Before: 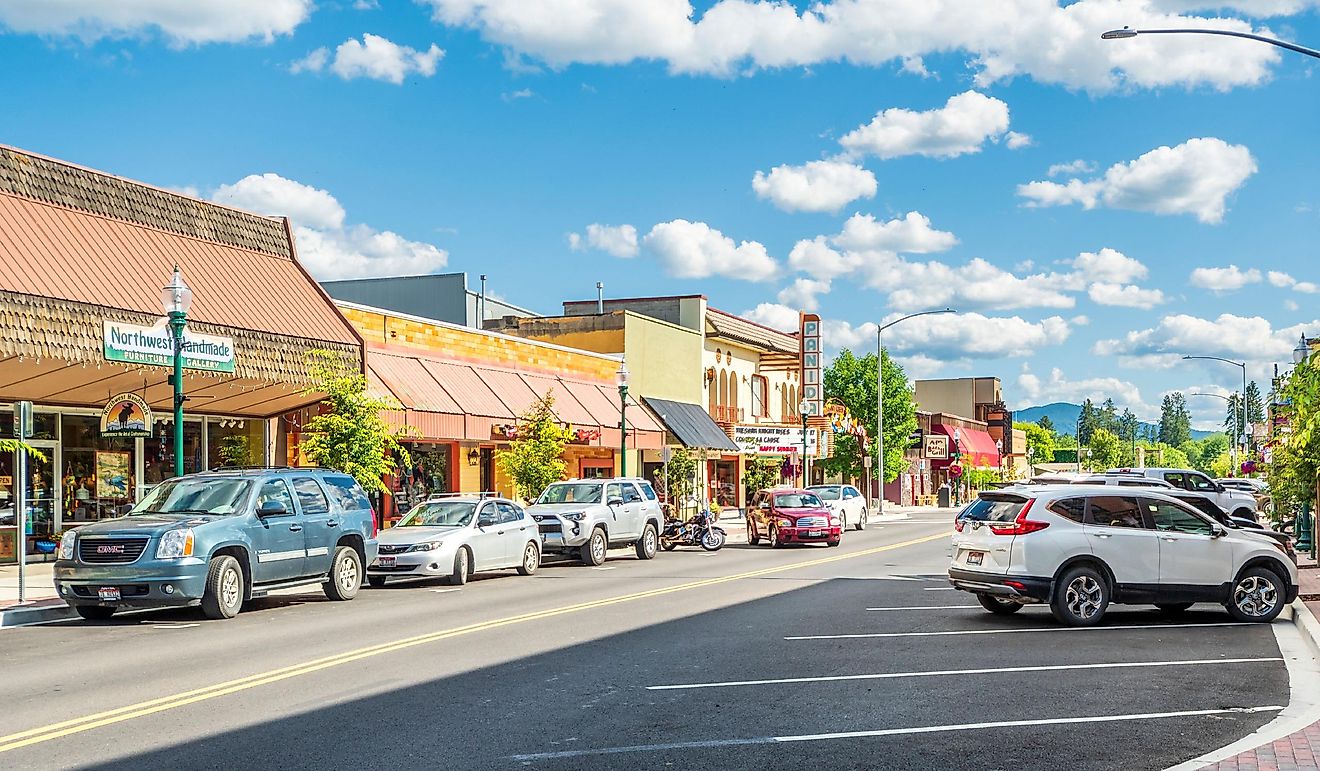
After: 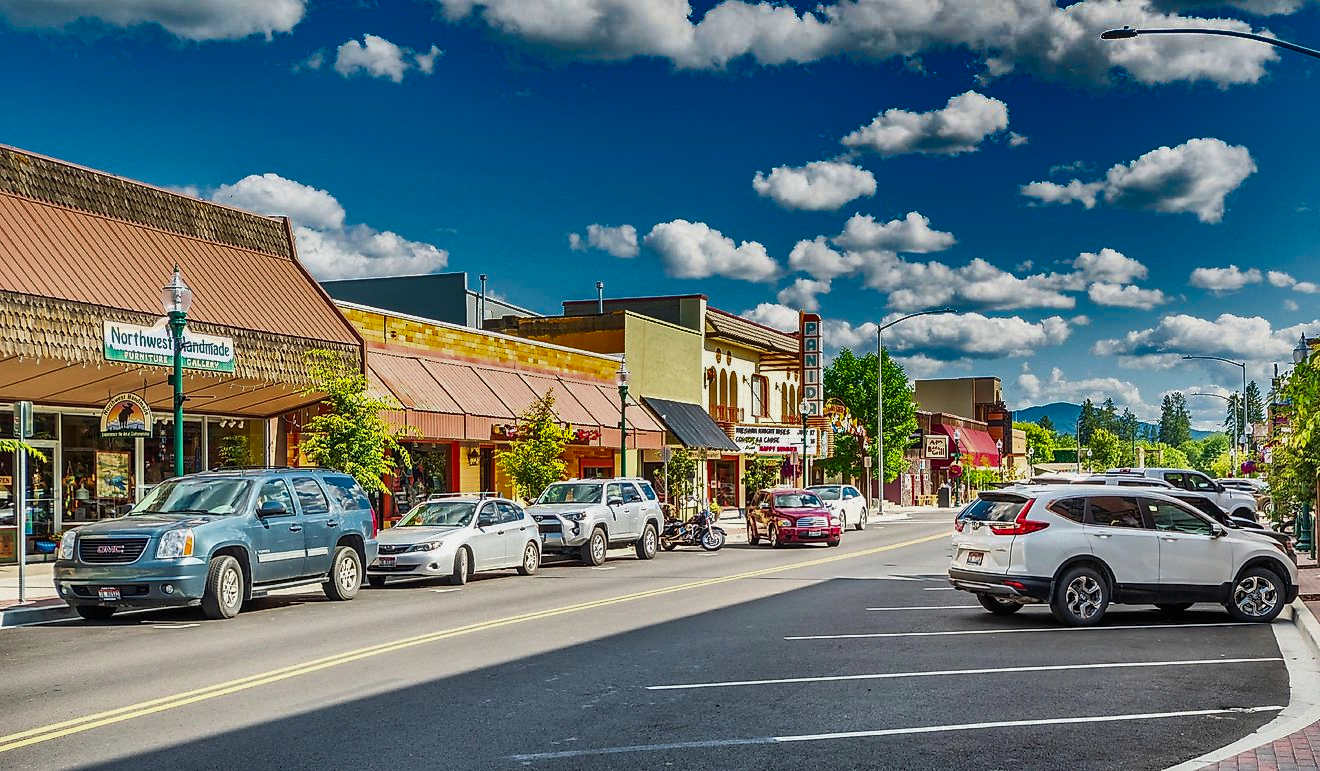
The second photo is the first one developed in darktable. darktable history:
tone curve: curves: ch0 [(0, 0) (0.584, 0.595) (1, 1)]
levels: levels [0, 0.514, 1] | blend: blend mode normal, opacity 100%; mask: parametric mask | parametric mask flag set but no channel active
contrast brightness saturation: contrast -0.02, brightness -0.01, saturation 0.03 | blend: blend mode normal, opacity 82%; mask: uniform (no mask)
shadows and highlights: radius 123.98, shadows 100, white point adjustment -3, highlights -100, highlights color adjustment 89.84%, soften with gaussian
